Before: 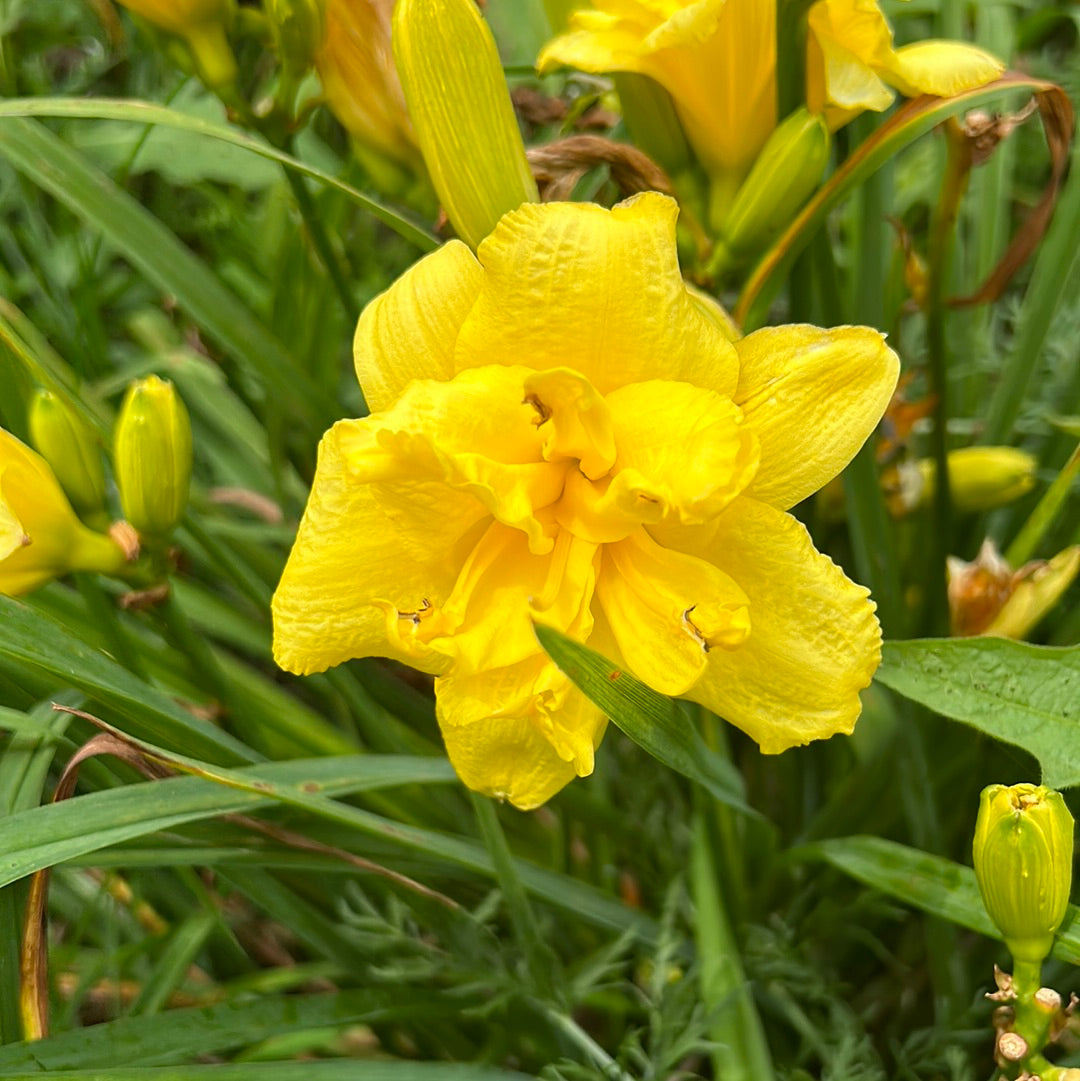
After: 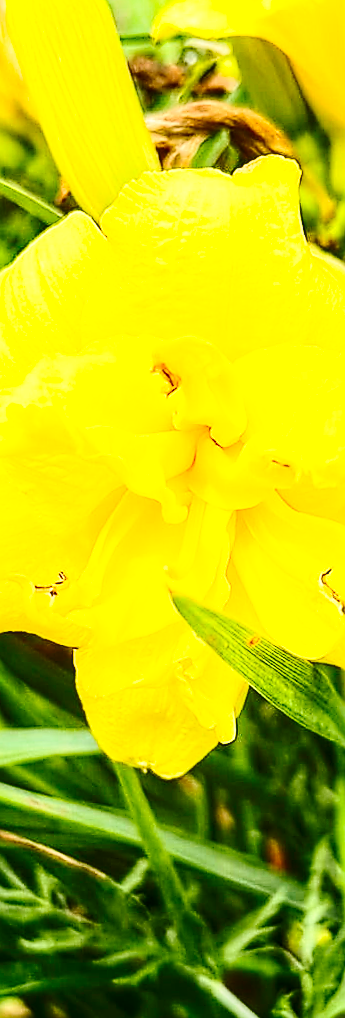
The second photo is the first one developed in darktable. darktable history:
crop: left 33.36%, right 33.36%
base curve: curves: ch0 [(0, 0) (0.028, 0.03) (0.121, 0.232) (0.46, 0.748) (0.859, 0.968) (1, 1)], preserve colors none
local contrast: on, module defaults
sharpen: radius 1.4, amount 1.25, threshold 0.7
contrast brightness saturation: contrast 0.4, brightness 0.05, saturation 0.25
rotate and perspective: rotation -2.12°, lens shift (vertical) 0.009, lens shift (horizontal) -0.008, automatic cropping original format, crop left 0.036, crop right 0.964, crop top 0.05, crop bottom 0.959
tone curve: curves: ch0 [(0, 0) (0.265, 0.253) (0.732, 0.751) (1, 1)], color space Lab, linked channels, preserve colors none
